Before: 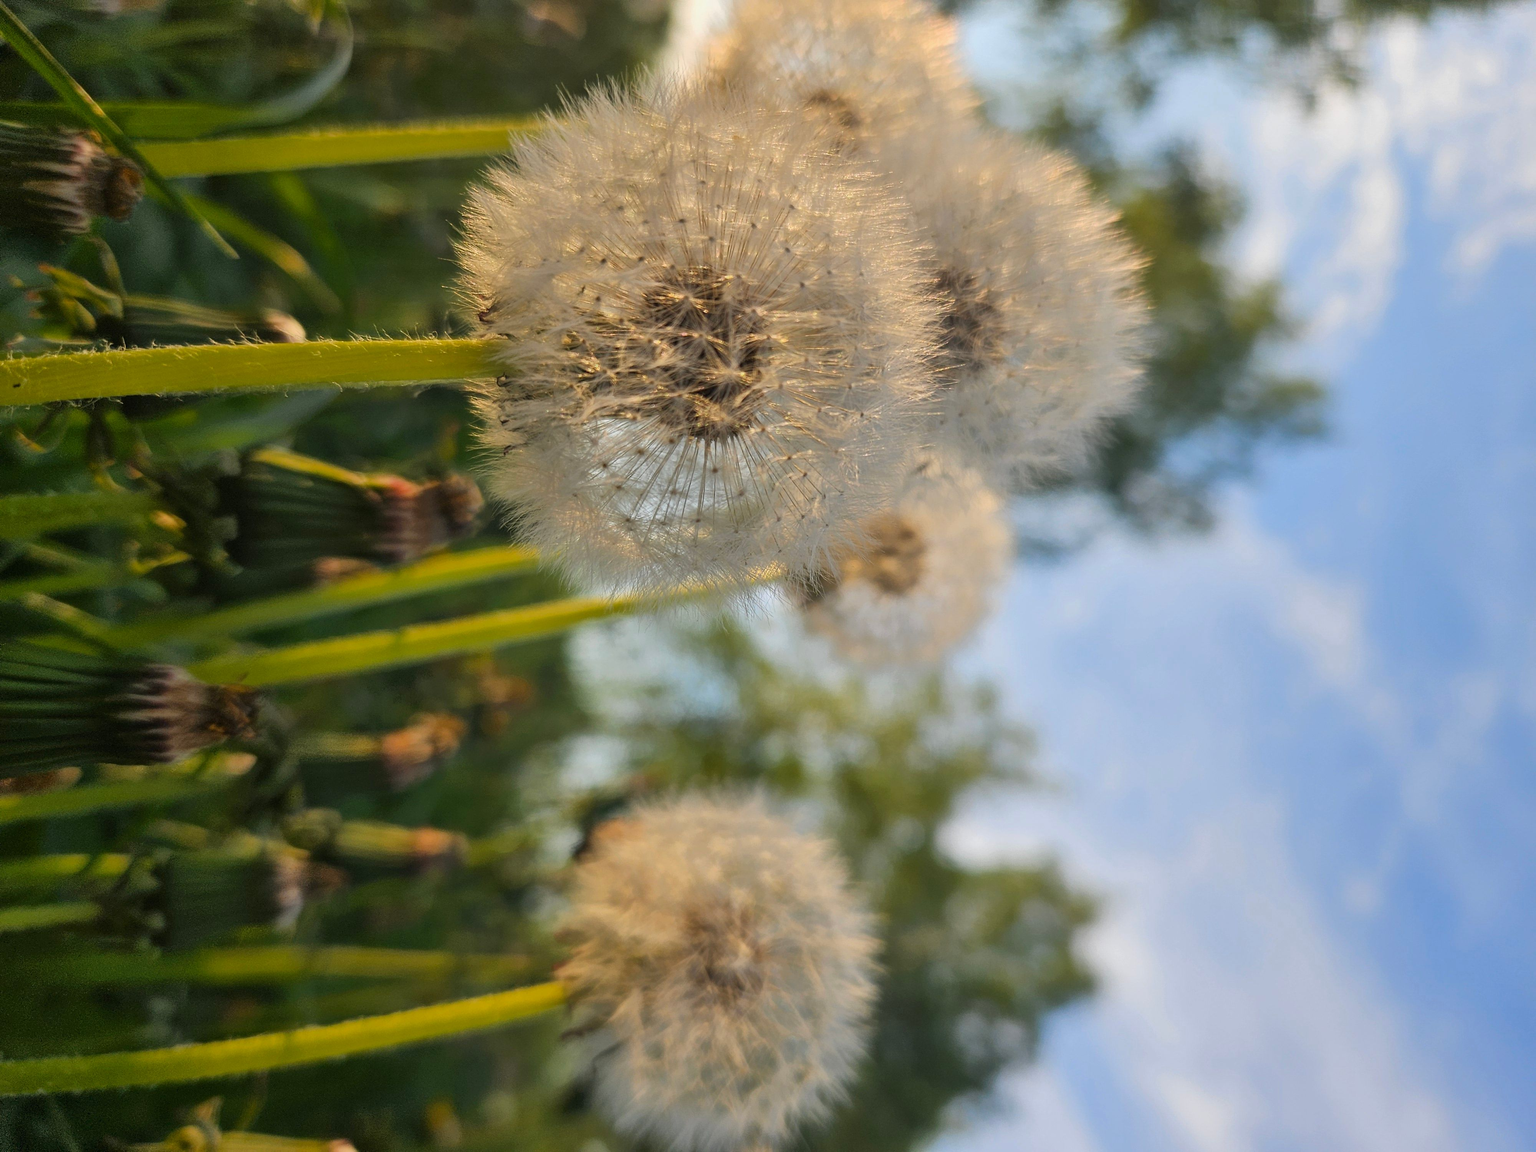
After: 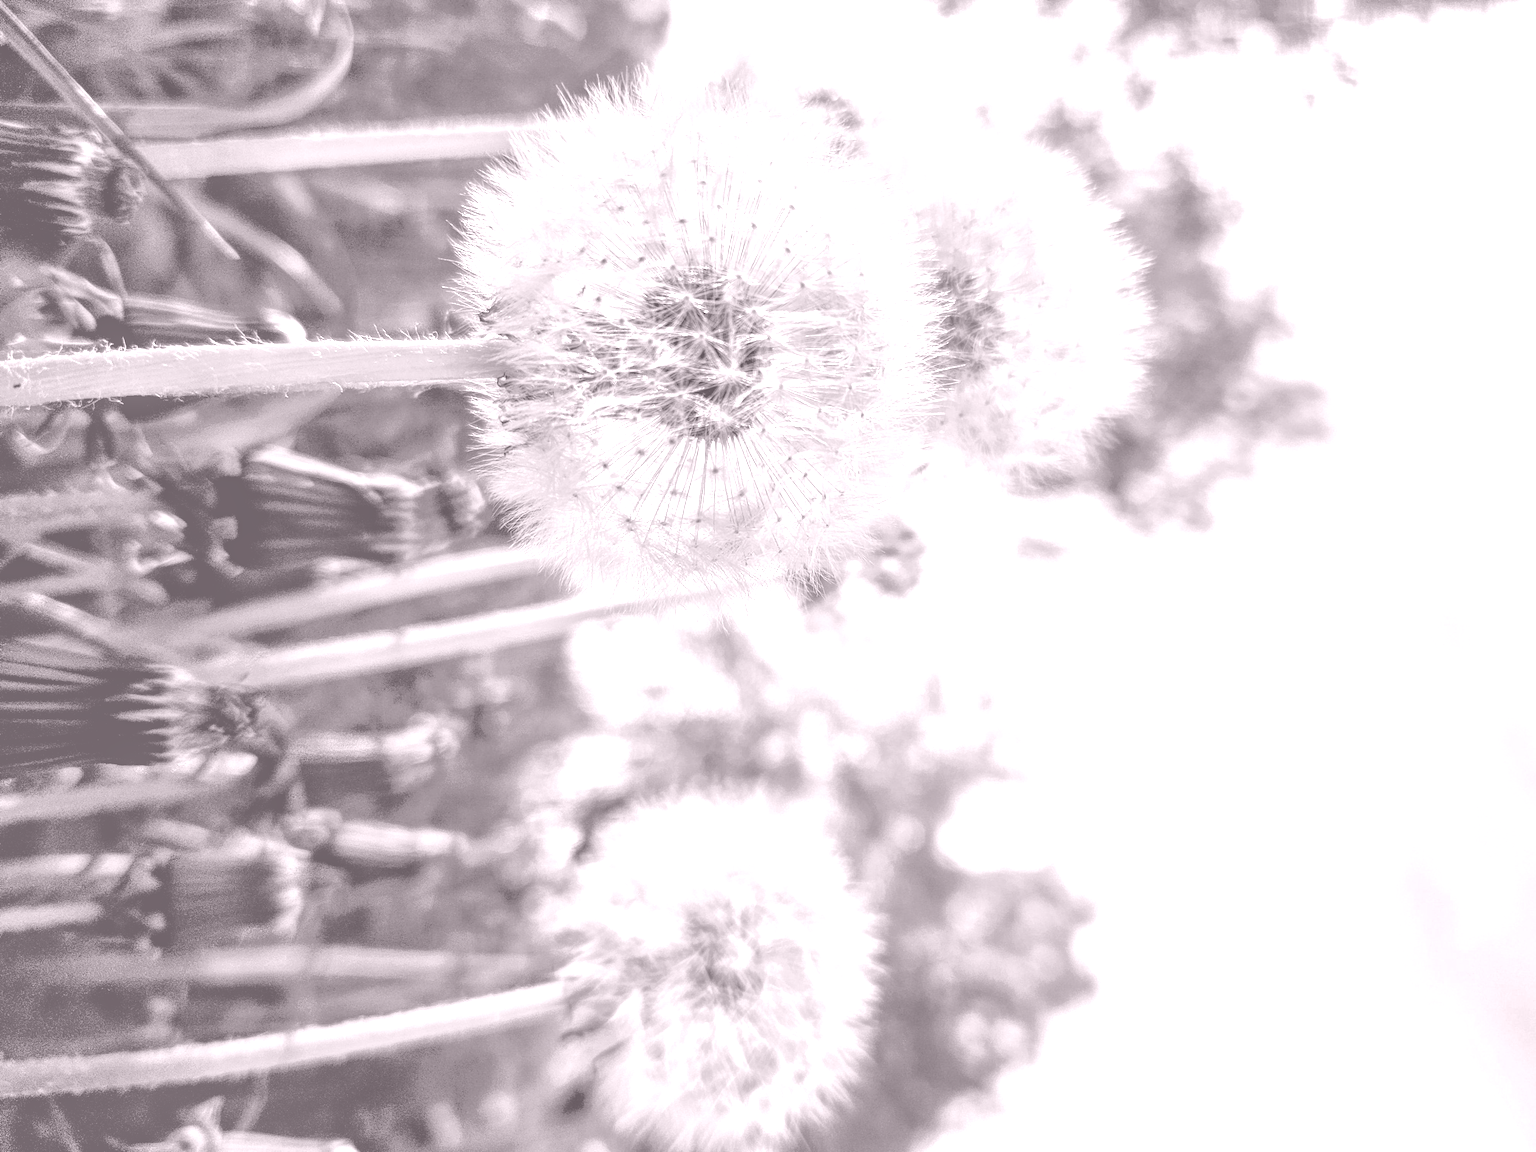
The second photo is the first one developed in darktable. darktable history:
local contrast: highlights 100%, shadows 100%, detail 200%, midtone range 0.2
colorize: hue 25.2°, saturation 83%, source mix 82%, lightness 79%, version 1
color balance rgb: shadows lift › chroma 3%, shadows lift › hue 280.8°, power › hue 330°, highlights gain › chroma 3%, highlights gain › hue 75.6°, global offset › luminance -1%, perceptual saturation grading › global saturation 20%, perceptual saturation grading › highlights -25%, perceptual saturation grading › shadows 50%, global vibrance 20%
